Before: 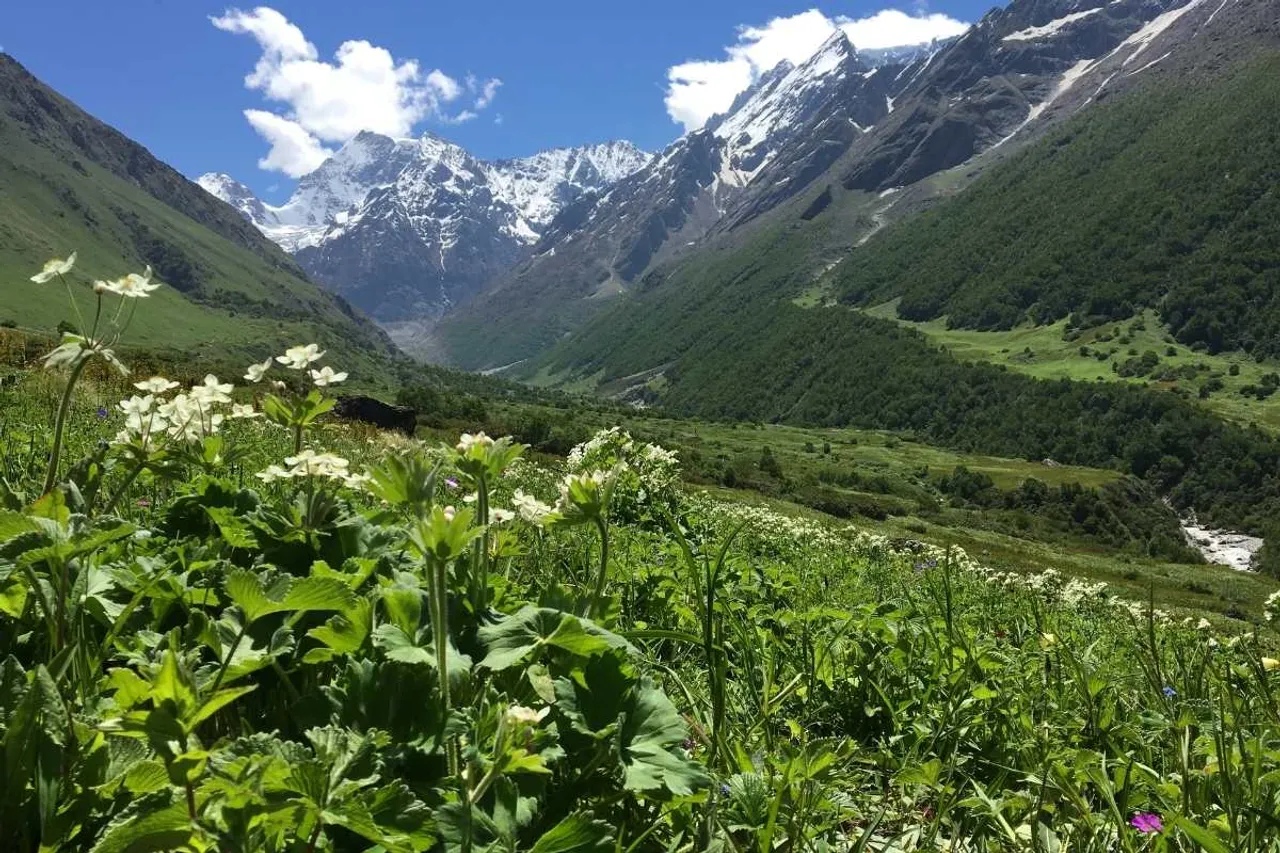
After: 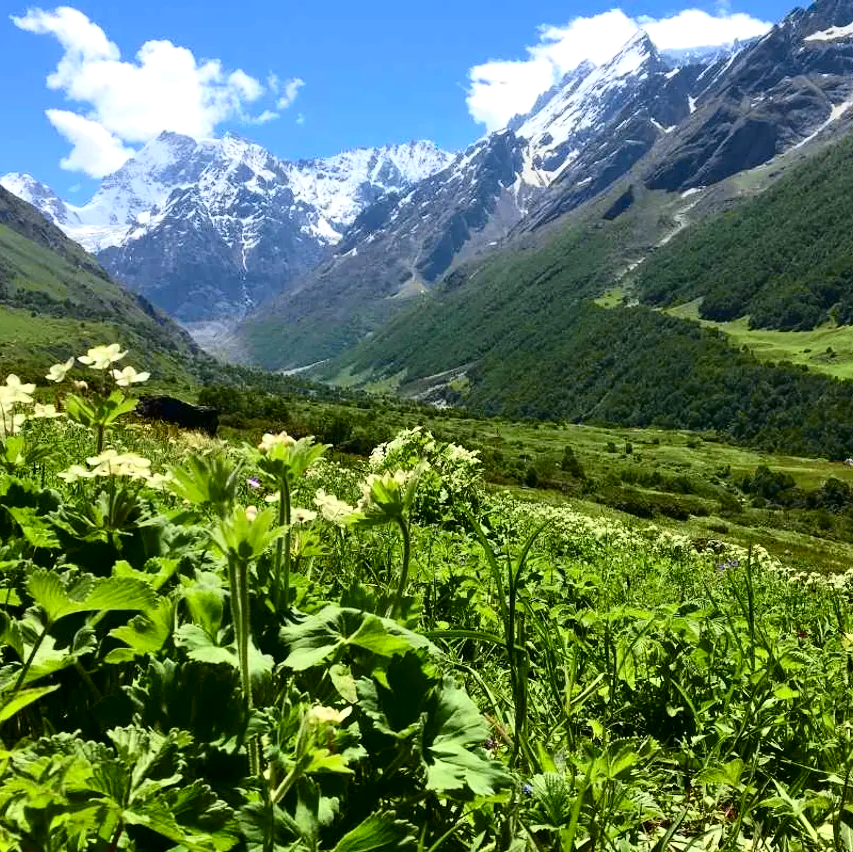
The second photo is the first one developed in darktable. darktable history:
tone curve: curves: ch0 [(0, 0.006) (0.046, 0.011) (0.13, 0.062) (0.338, 0.327) (0.494, 0.55) (0.728, 0.835) (1, 1)]; ch1 [(0, 0) (0.346, 0.324) (0.45, 0.431) (0.5, 0.5) (0.522, 0.517) (0.55, 0.57) (1, 1)]; ch2 [(0, 0) (0.453, 0.418) (0.5, 0.5) (0.526, 0.524) (0.554, 0.598) (0.622, 0.679) (0.707, 0.761) (1, 1)], color space Lab, independent channels, preserve colors none
exposure: exposure 0.207 EV, compensate highlight preservation false
crop and rotate: left 15.546%, right 17.787%
